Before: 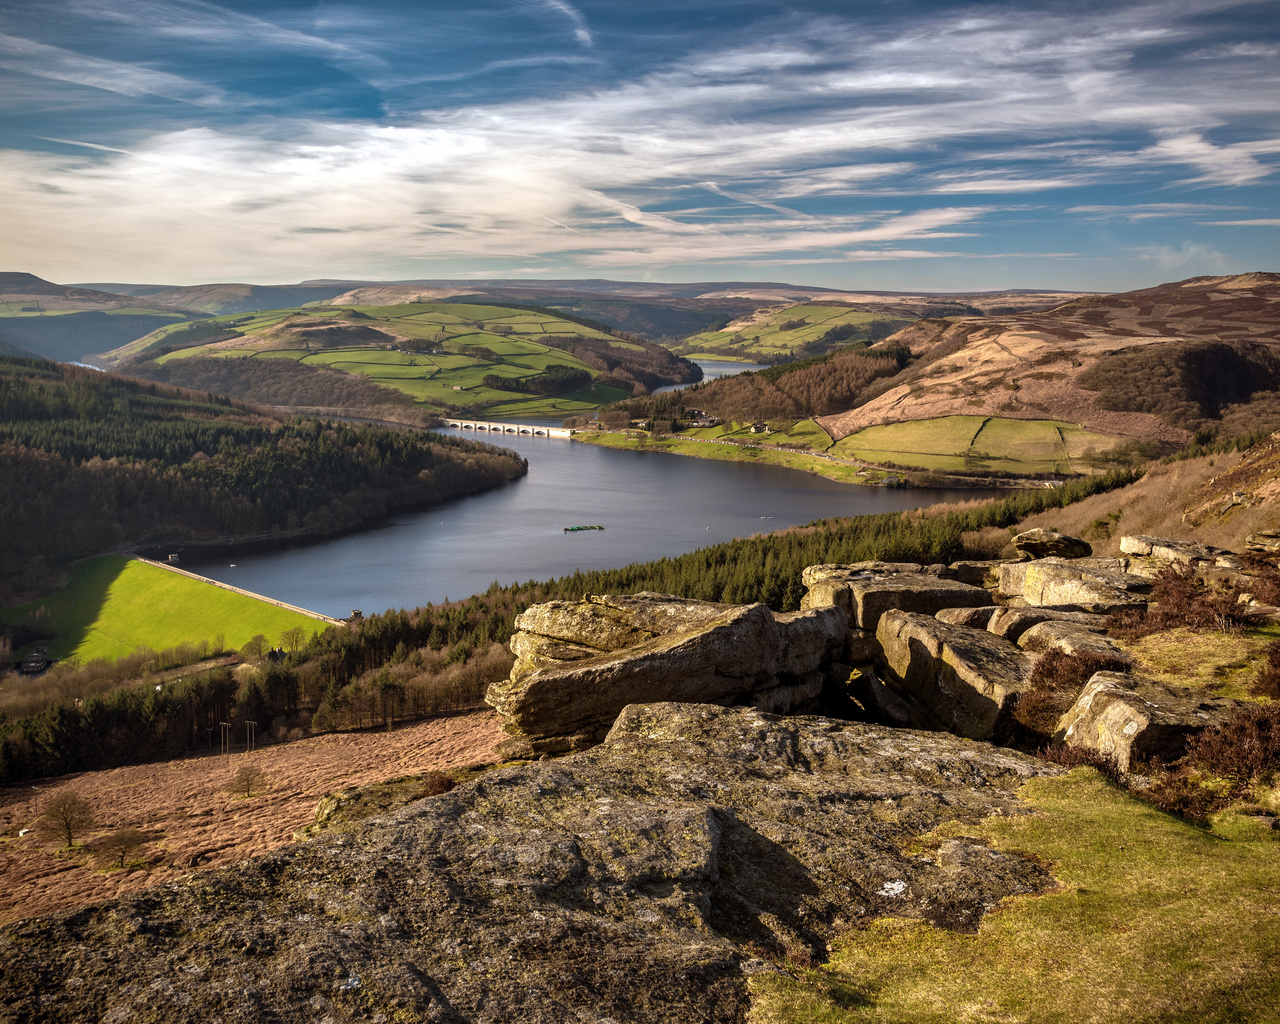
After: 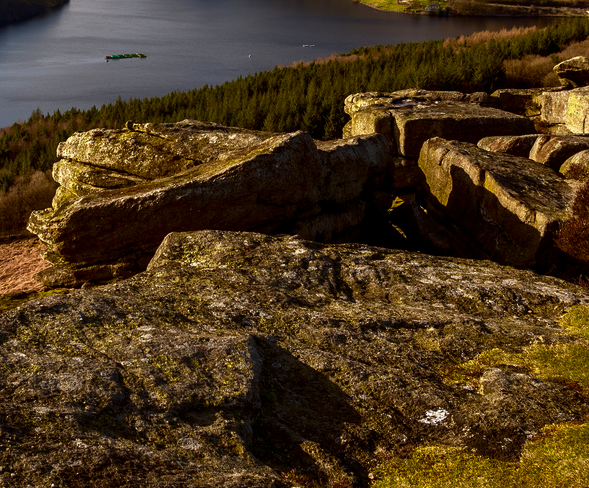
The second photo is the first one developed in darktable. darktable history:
contrast brightness saturation: brightness -0.252, saturation 0.202
crop: left 35.855%, top 46.147%, right 18.093%, bottom 6.101%
